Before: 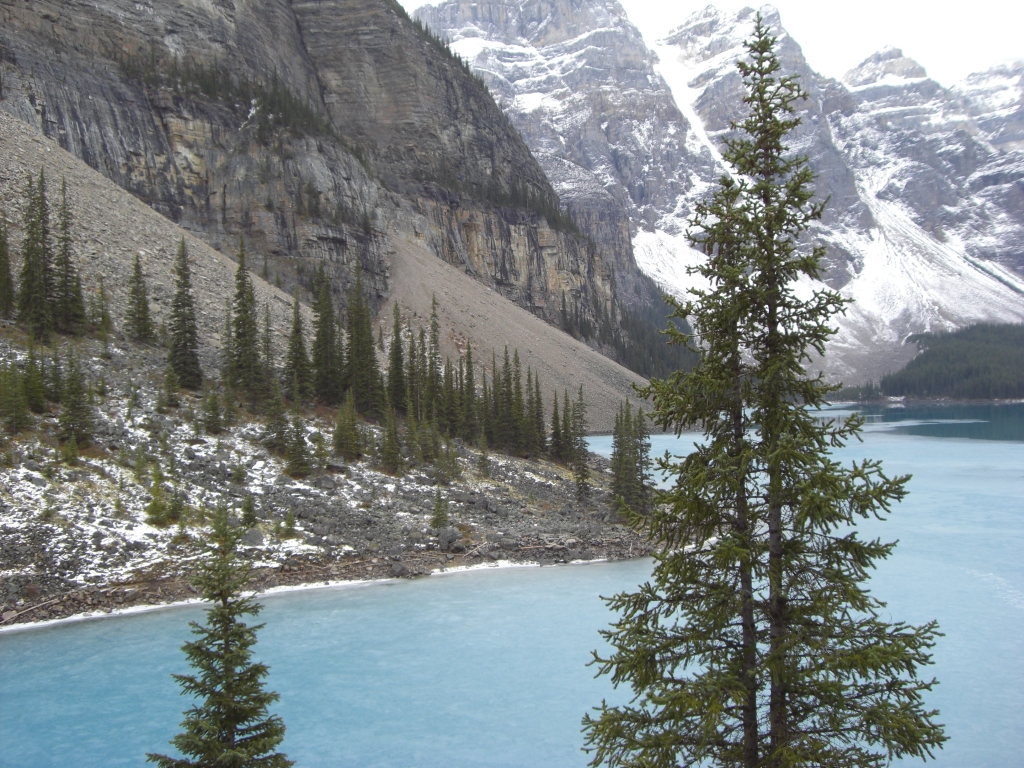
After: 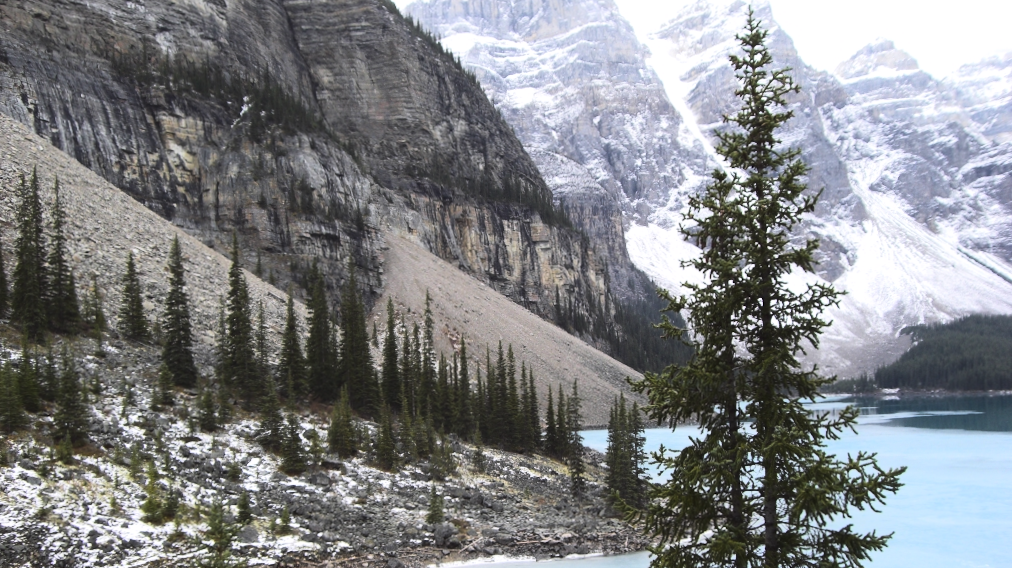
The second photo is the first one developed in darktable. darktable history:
crop: bottom 24.988%
white balance: red 1.004, blue 1.024
tone curve: curves: ch0 [(0, 0) (0.288, 0.201) (0.683, 0.793) (1, 1)], color space Lab, linked channels, preserve colors none
rotate and perspective: rotation -0.45°, automatic cropping original format, crop left 0.008, crop right 0.992, crop top 0.012, crop bottom 0.988
